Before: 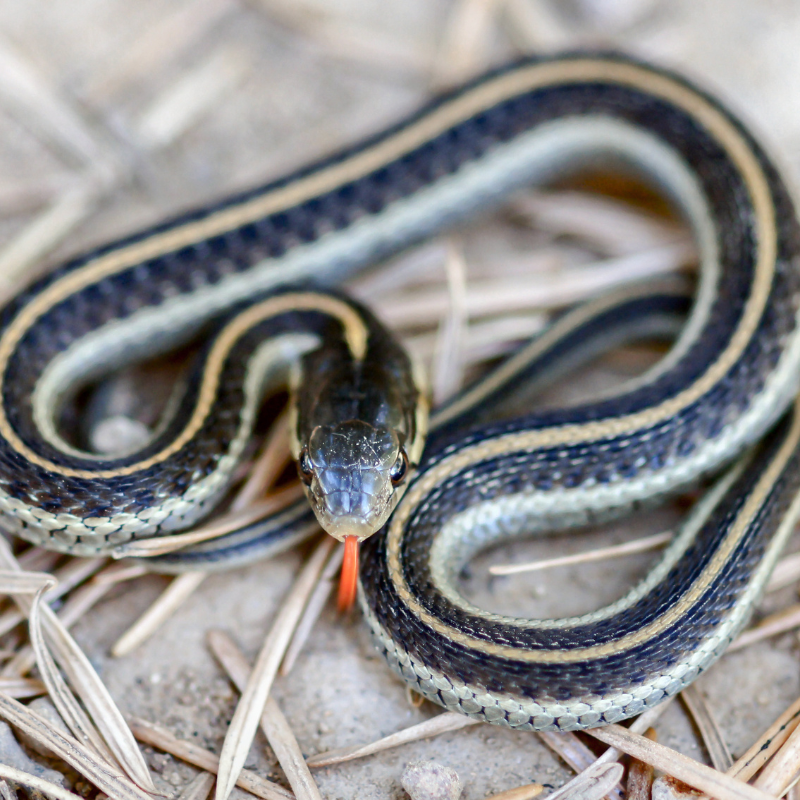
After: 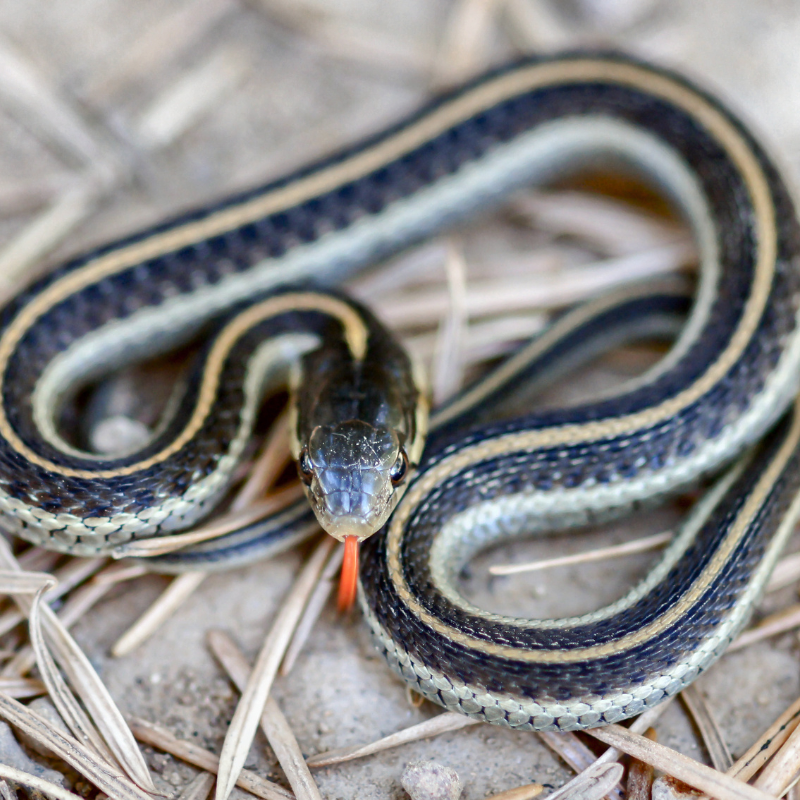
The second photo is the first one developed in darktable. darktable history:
shadows and highlights: highlights color adjustment 0.544%, soften with gaussian
